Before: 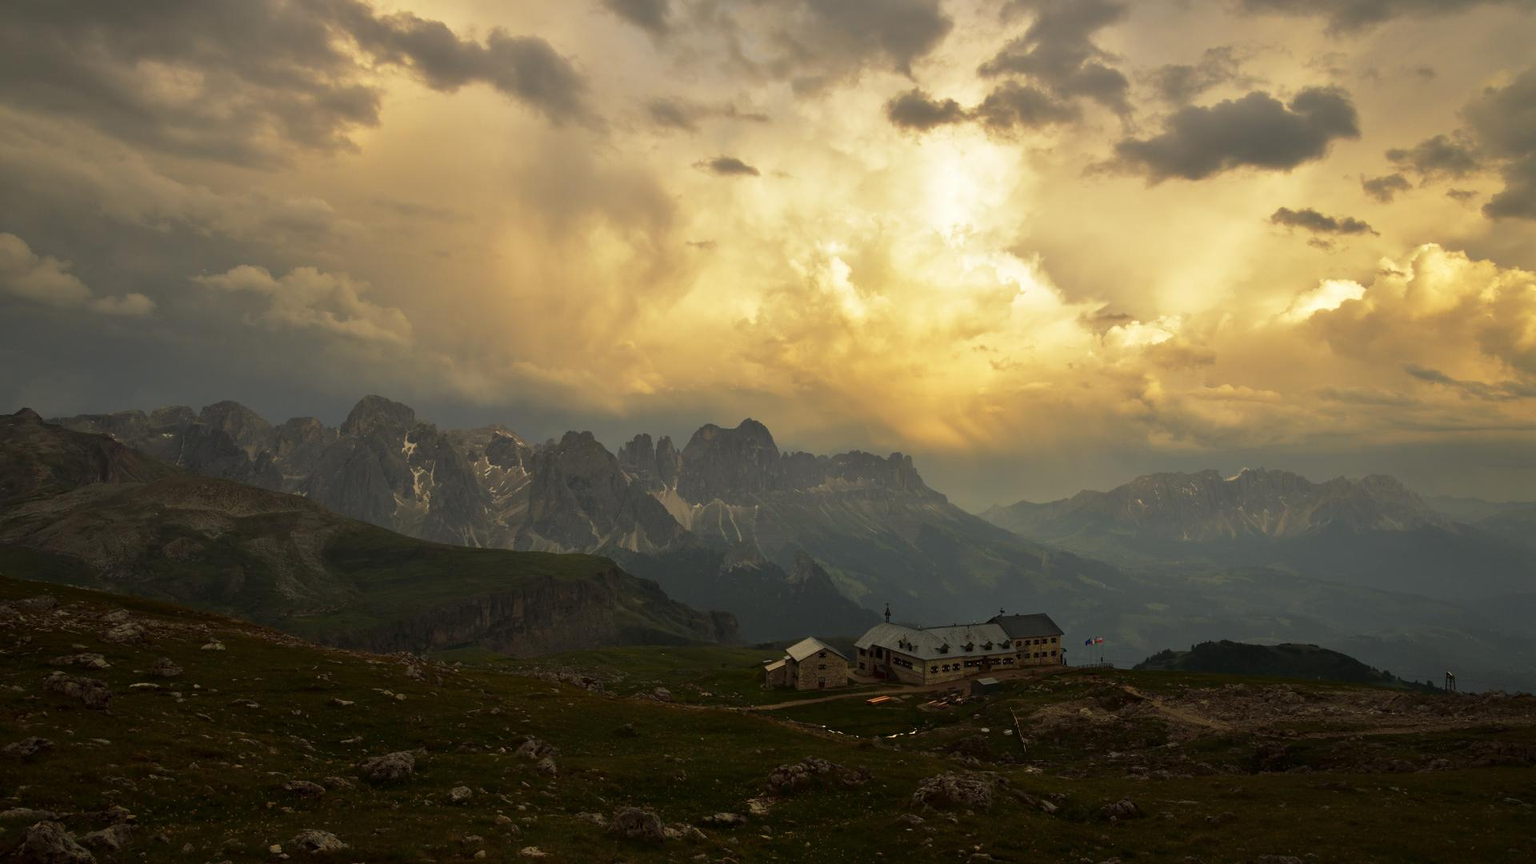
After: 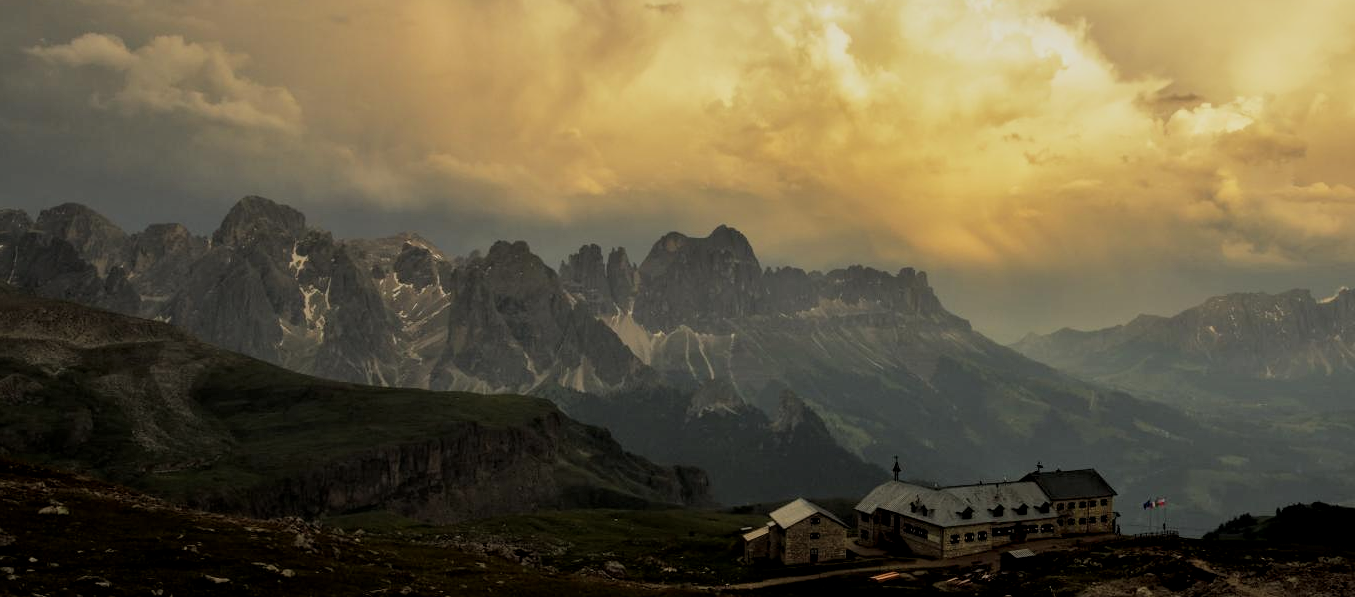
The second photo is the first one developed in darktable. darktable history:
local contrast: highlights 55%, shadows 52%, detail 130%, midtone range 0.452
filmic rgb: black relative exposure -7.65 EV, white relative exposure 4.56 EV, hardness 3.61, color science v6 (2022)
crop: left 11.123%, top 27.61%, right 18.3%, bottom 17.034%
